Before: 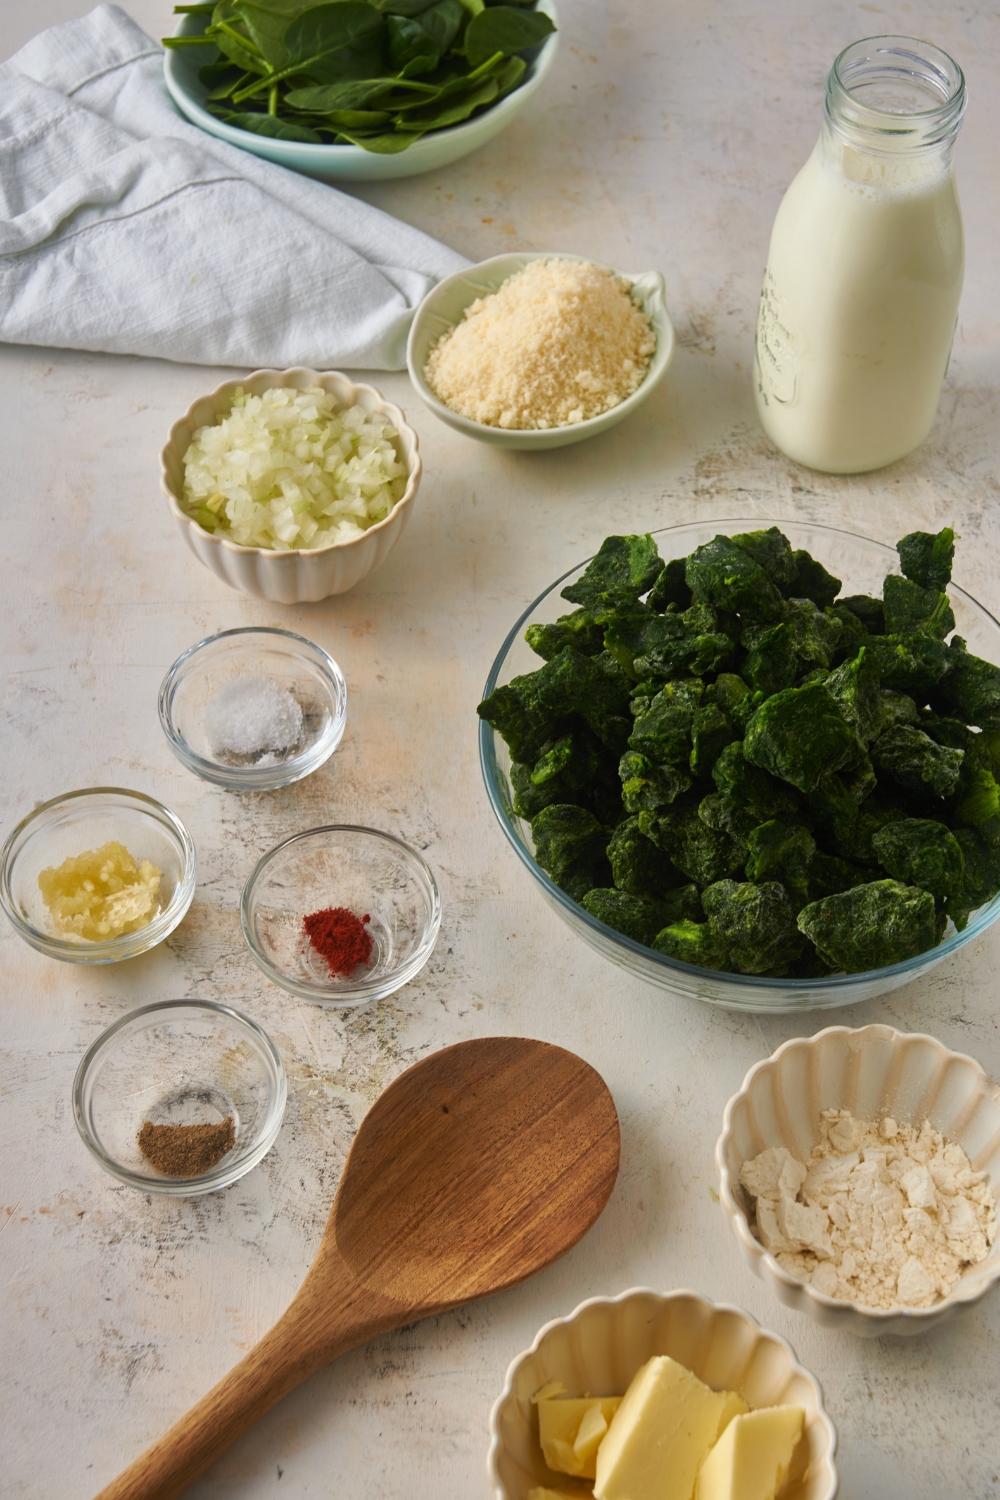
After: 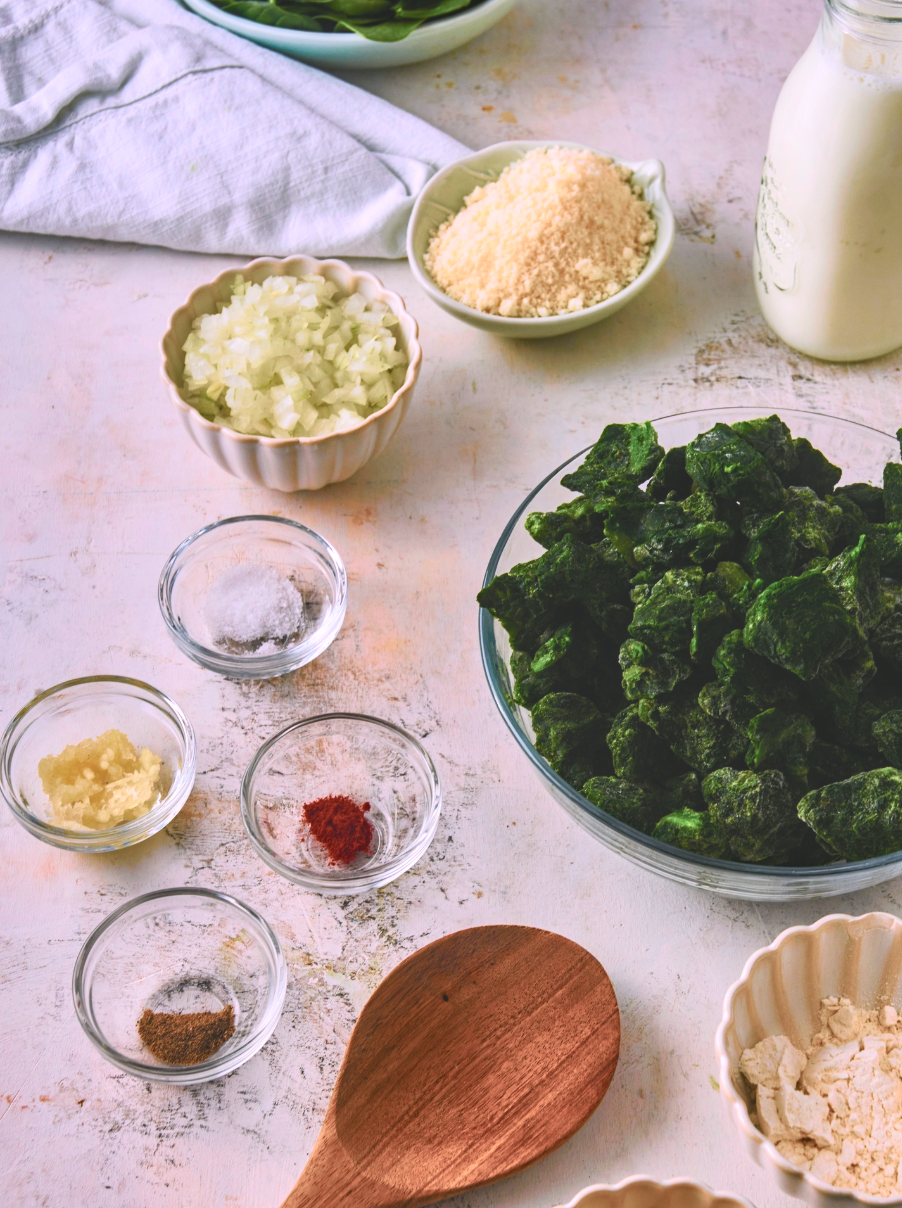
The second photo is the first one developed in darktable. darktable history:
local contrast: detail 130%
haze removal: on, module defaults
exposure: black level correction -0.023, exposure -0.039 EV, compensate highlight preservation false
crop: top 7.49%, right 9.717%, bottom 11.943%
white balance: red 1.042, blue 1.17
tone curve: curves: ch0 [(0, 0.013) (0.104, 0.103) (0.258, 0.267) (0.448, 0.487) (0.709, 0.794) (0.895, 0.915) (0.994, 0.971)]; ch1 [(0, 0) (0.335, 0.298) (0.446, 0.413) (0.488, 0.484) (0.515, 0.508) (0.584, 0.623) (0.635, 0.661) (1, 1)]; ch2 [(0, 0) (0.314, 0.306) (0.436, 0.447) (0.502, 0.503) (0.538, 0.541) (0.568, 0.603) (0.641, 0.635) (0.717, 0.701) (1, 1)], color space Lab, independent channels, preserve colors none
